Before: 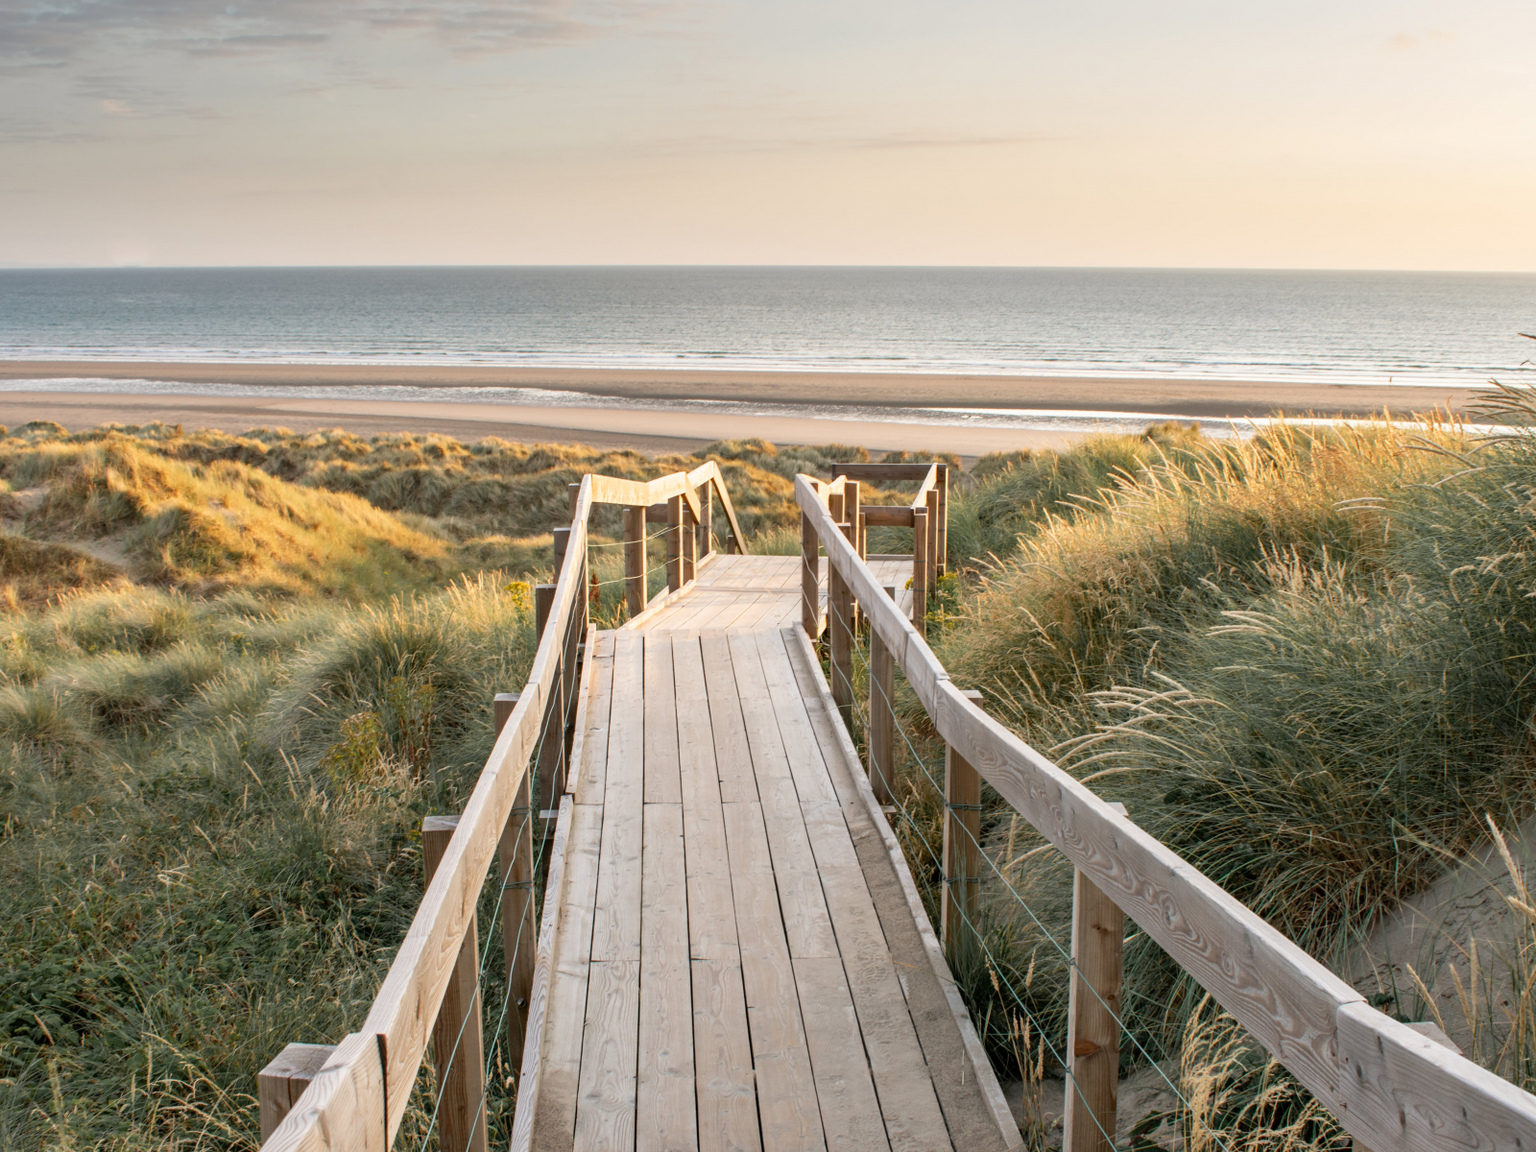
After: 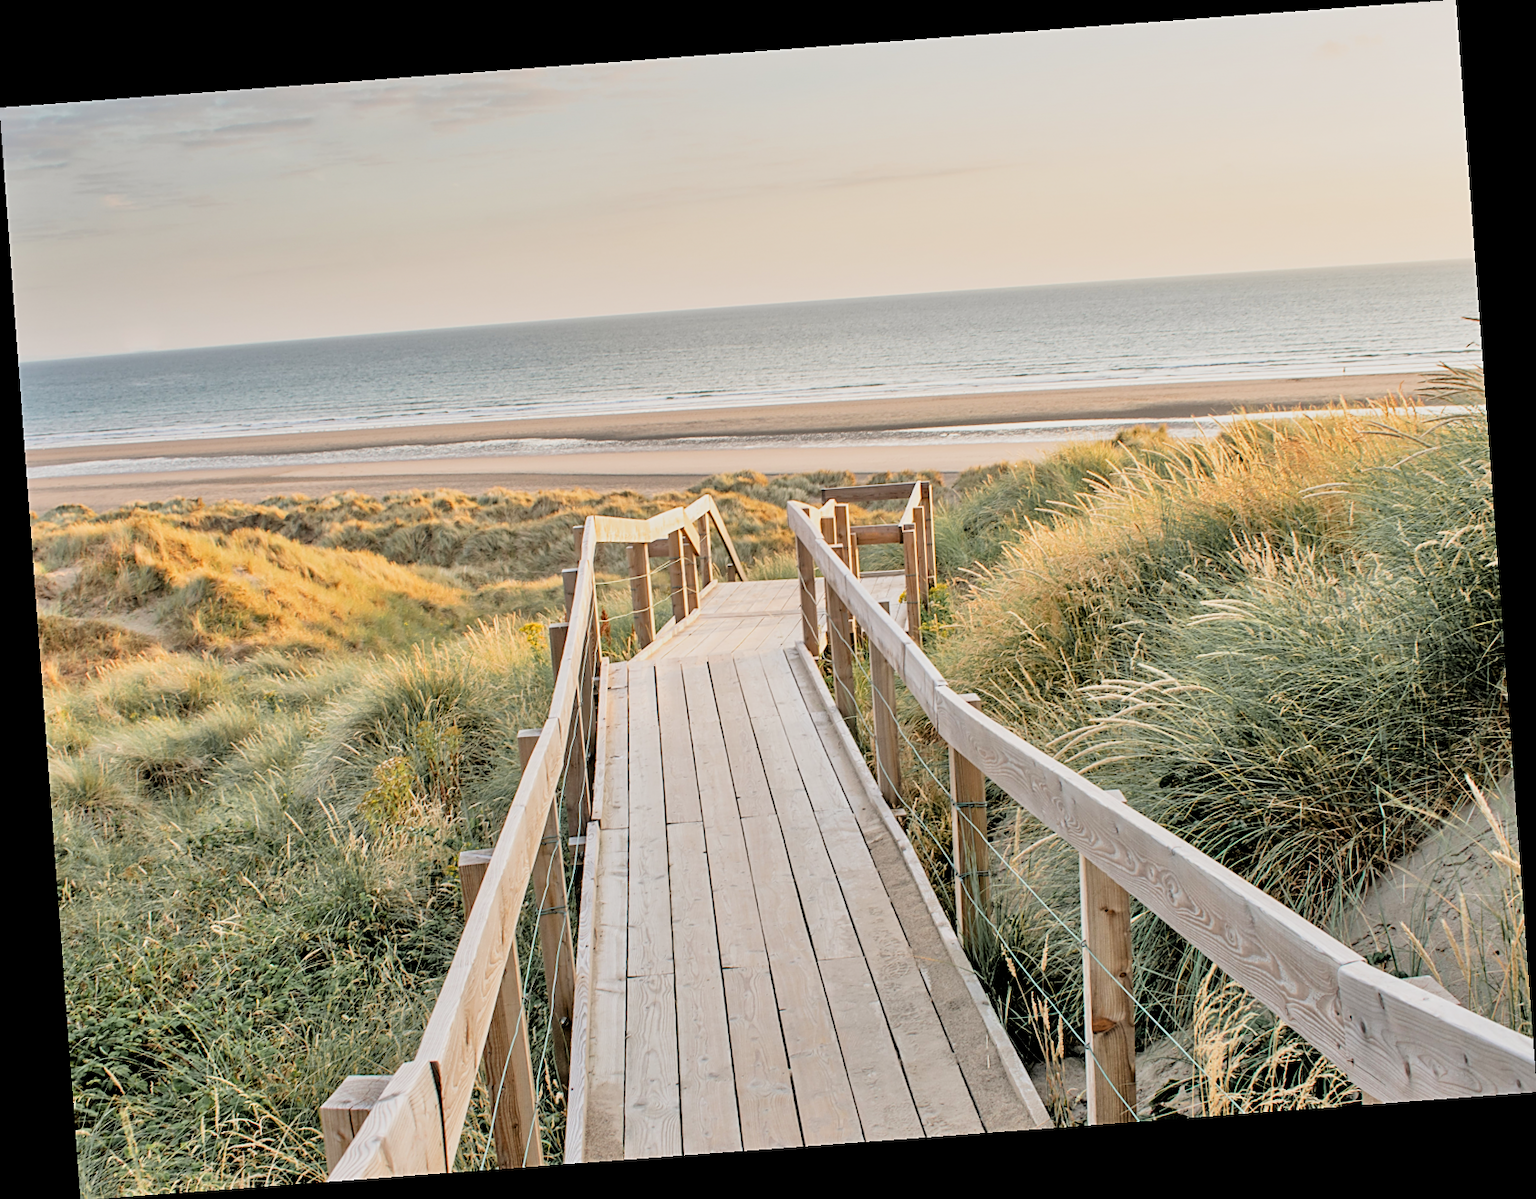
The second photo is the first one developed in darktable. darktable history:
sharpen: on, module defaults
filmic rgb: black relative exposure -5 EV, hardness 2.88, contrast 1.3
rotate and perspective: rotation -4.25°, automatic cropping off
tone equalizer: -7 EV 0.15 EV, -6 EV 0.6 EV, -5 EV 1.15 EV, -4 EV 1.33 EV, -3 EV 1.15 EV, -2 EV 0.6 EV, -1 EV 0.15 EV, mask exposure compensation -0.5 EV
